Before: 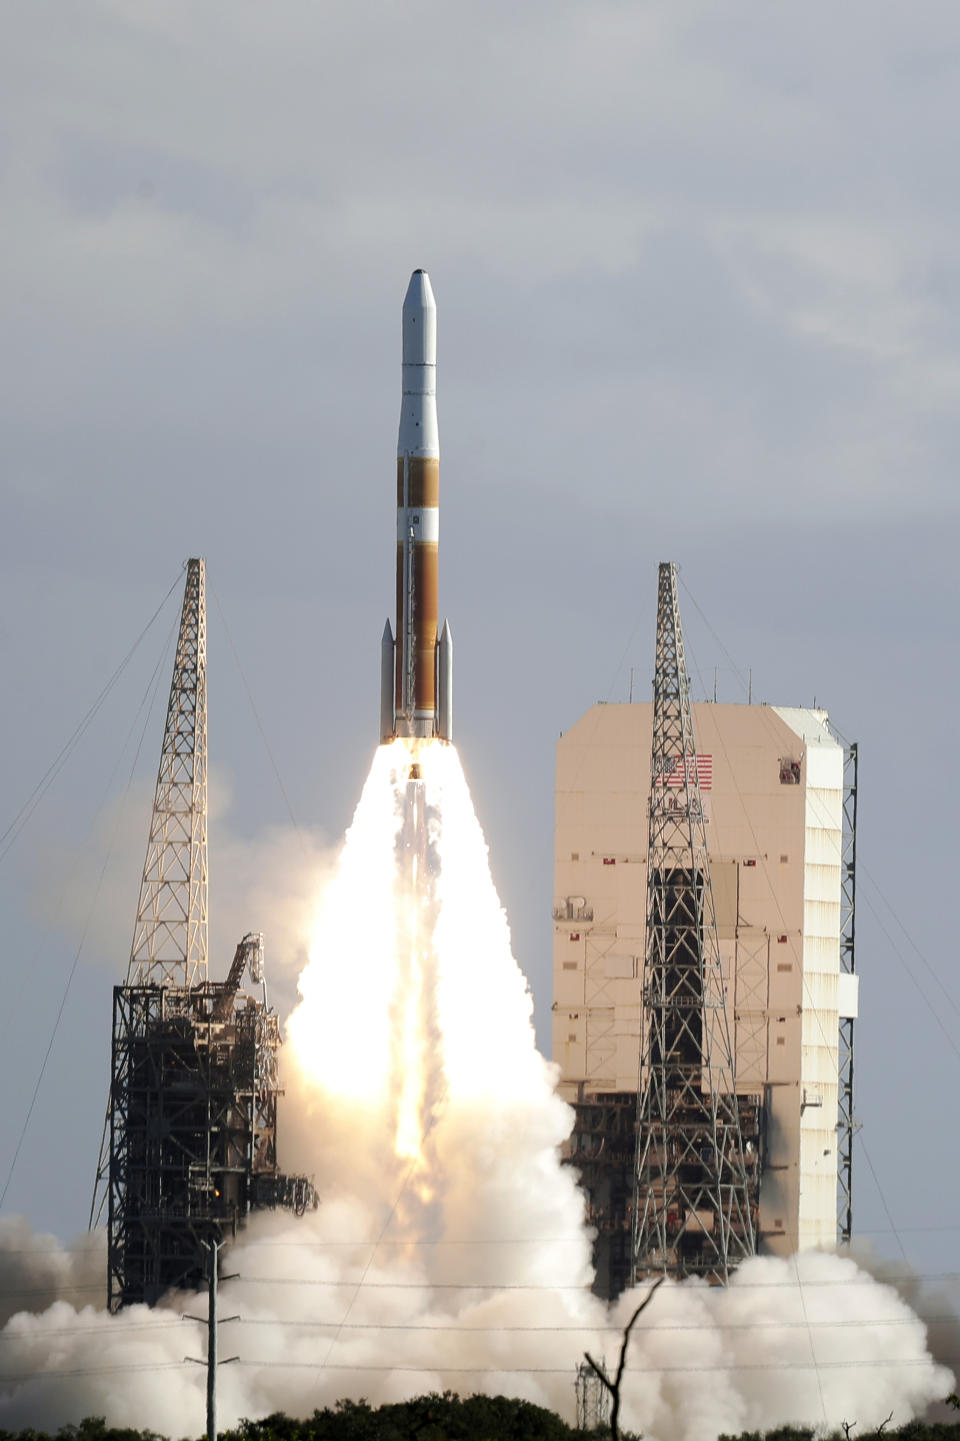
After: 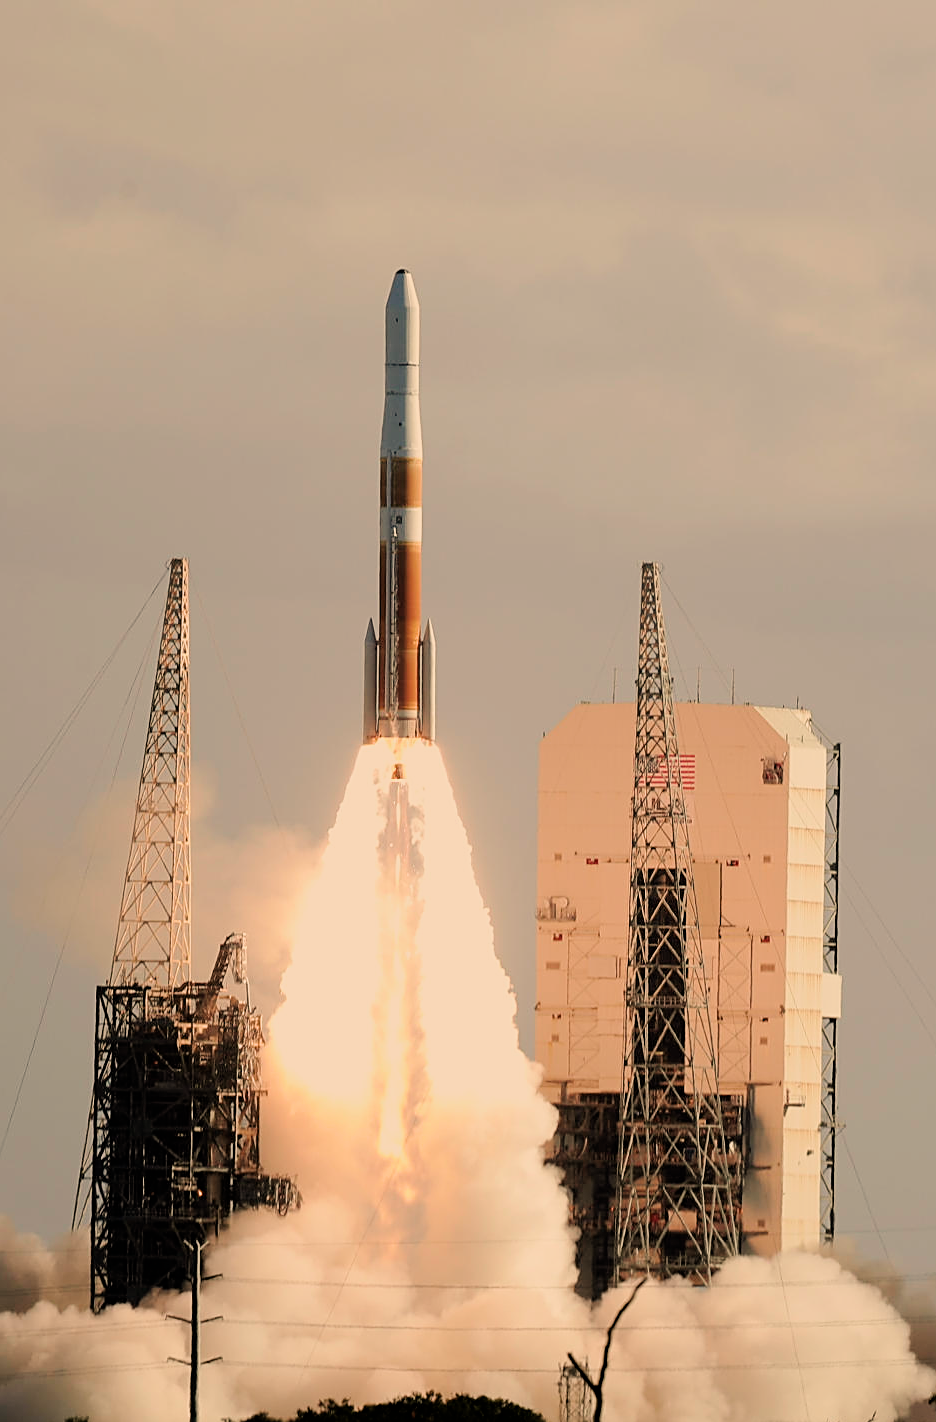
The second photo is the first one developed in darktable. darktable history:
crop and rotate: left 1.774%, right 0.633%, bottom 1.28%
sharpen: on, module defaults
white balance: red 1.138, green 0.996, blue 0.812
filmic rgb: white relative exposure 3.8 EV, hardness 4.35
